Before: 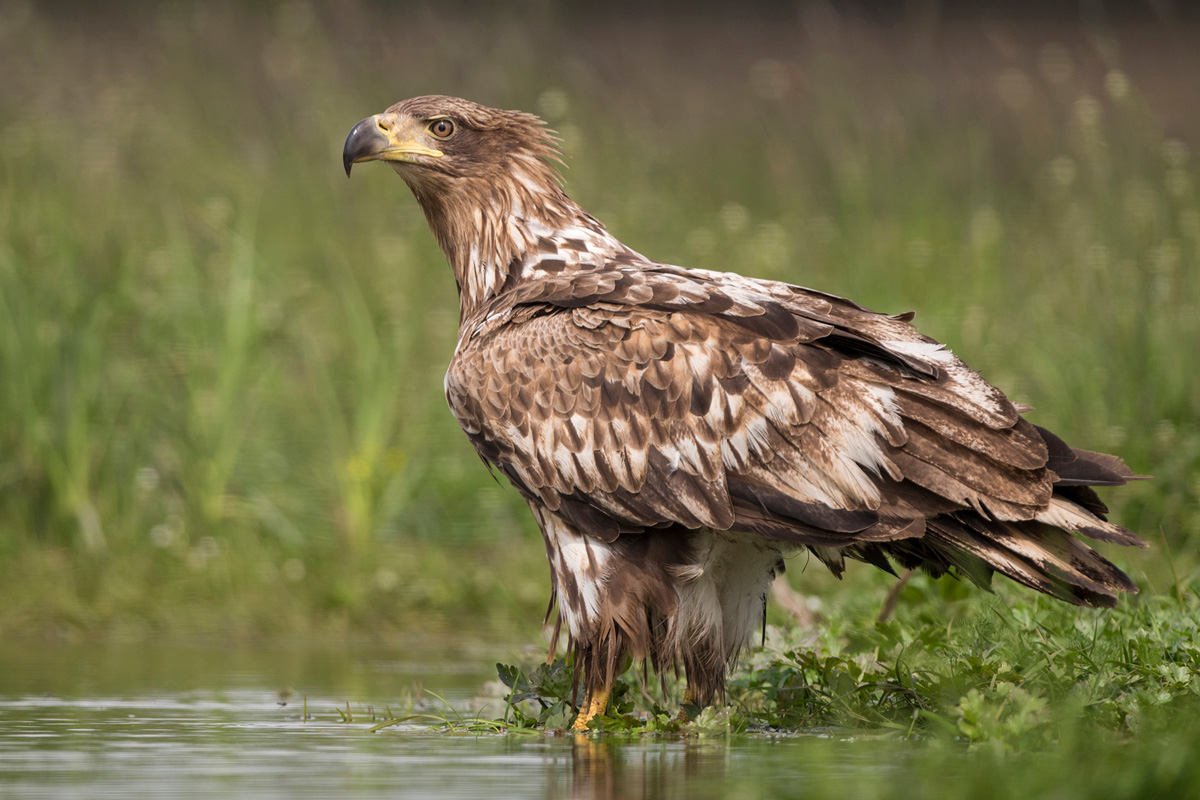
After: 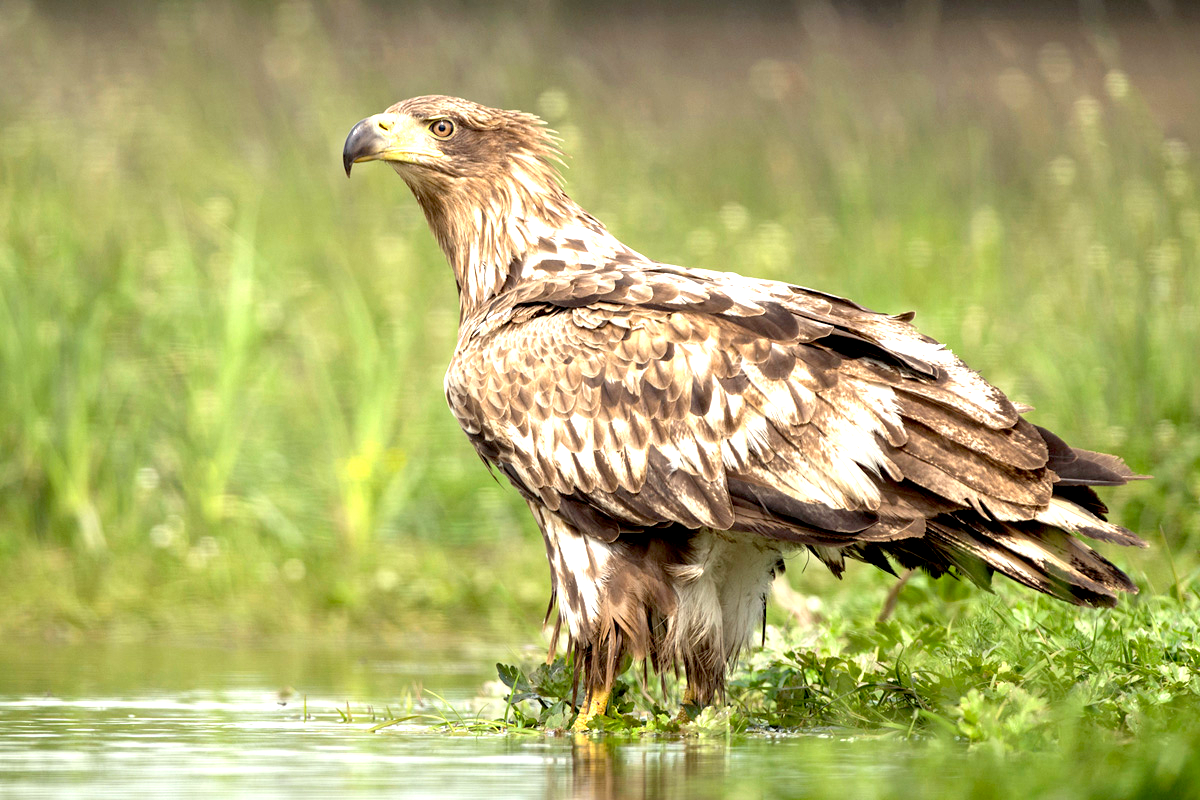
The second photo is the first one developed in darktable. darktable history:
exposure: black level correction 0.009, exposure 1.425 EV, compensate highlight preservation false
color correction: highlights a* -4.73, highlights b* 5.06, saturation 0.97
